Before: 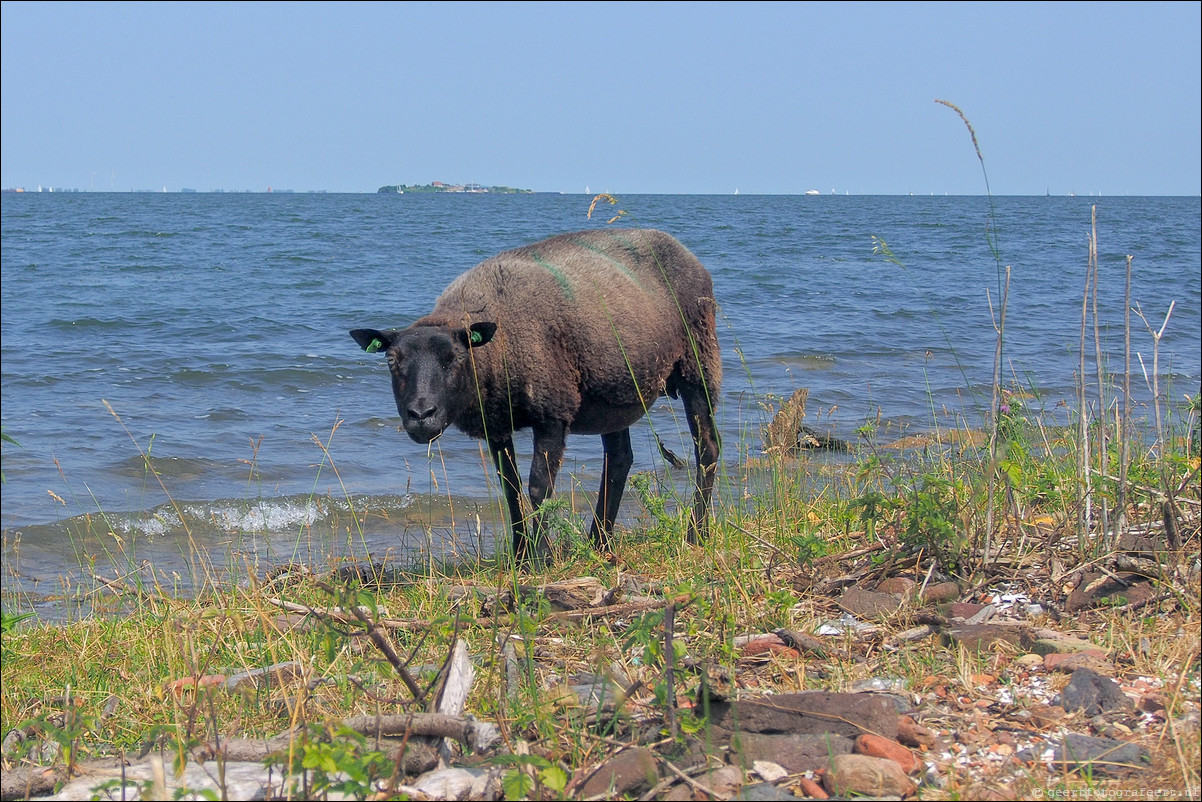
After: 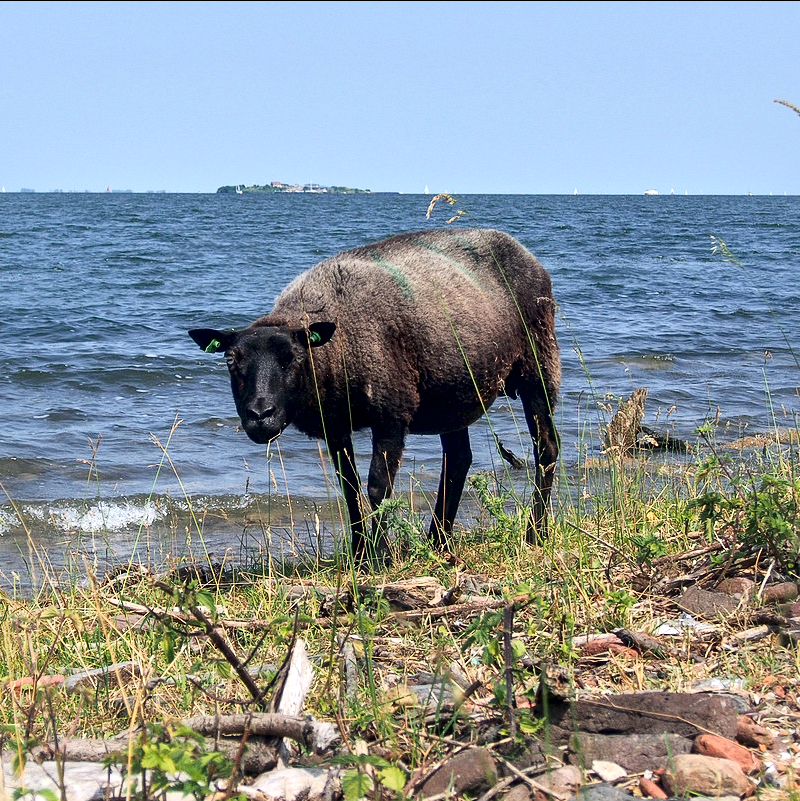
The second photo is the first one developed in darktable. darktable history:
crop and rotate: left 13.47%, right 19.929%
contrast brightness saturation: contrast 0.293
local contrast: mode bilateral grid, contrast 26, coarseness 60, detail 151%, midtone range 0.2
